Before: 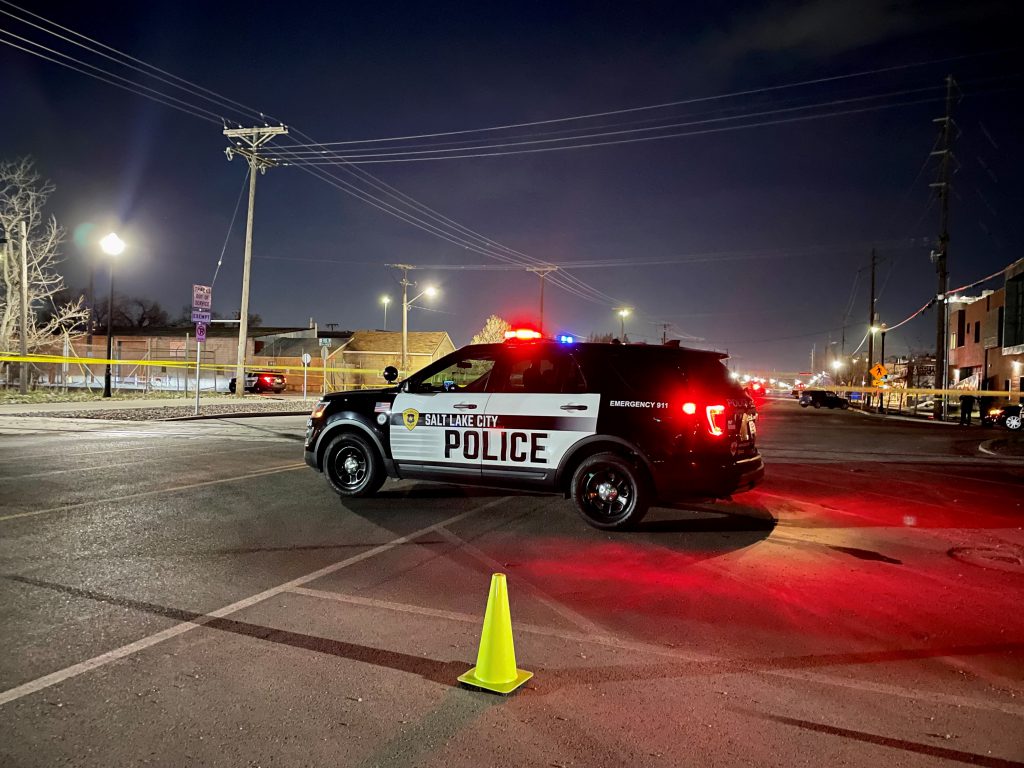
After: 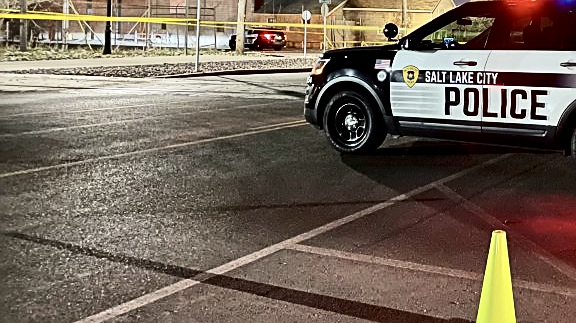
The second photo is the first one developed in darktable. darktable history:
sharpen: on, module defaults
crop: top 44.756%, right 43.72%, bottom 13.1%
color correction: highlights b* -0.06, saturation 0.789
contrast brightness saturation: contrast 0.286
